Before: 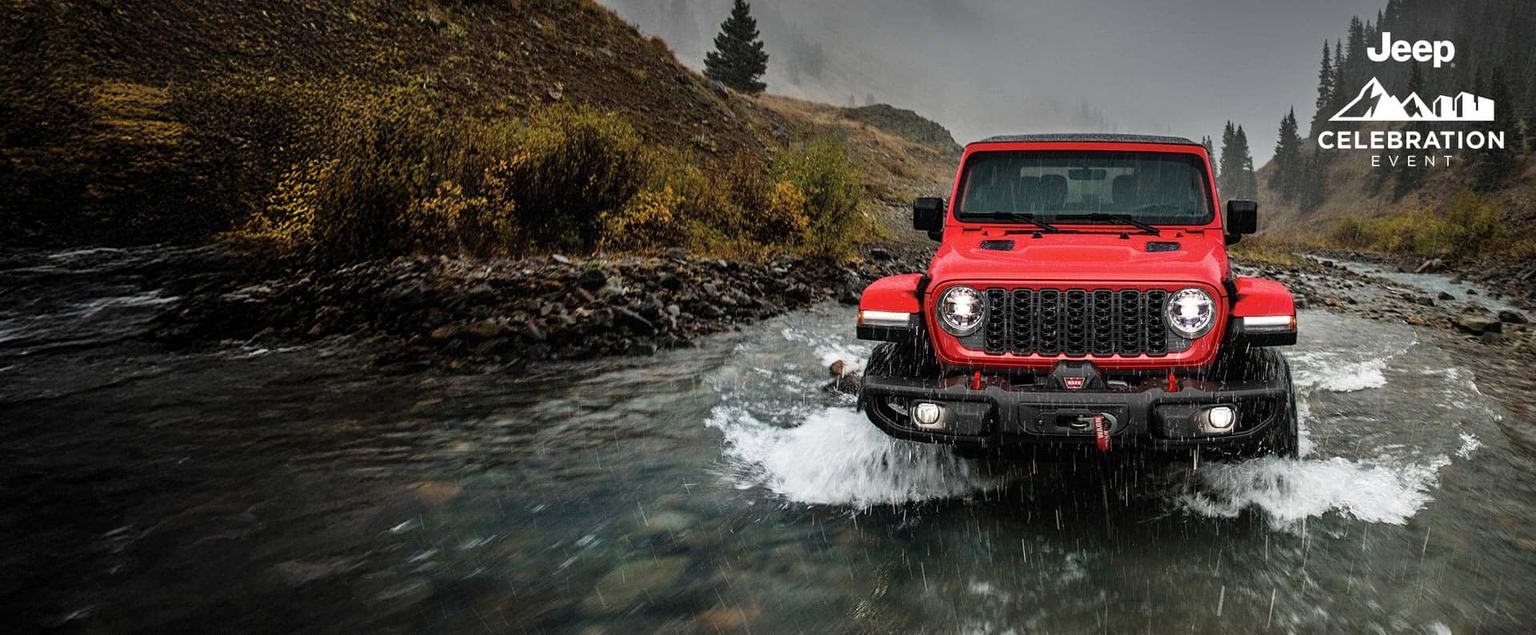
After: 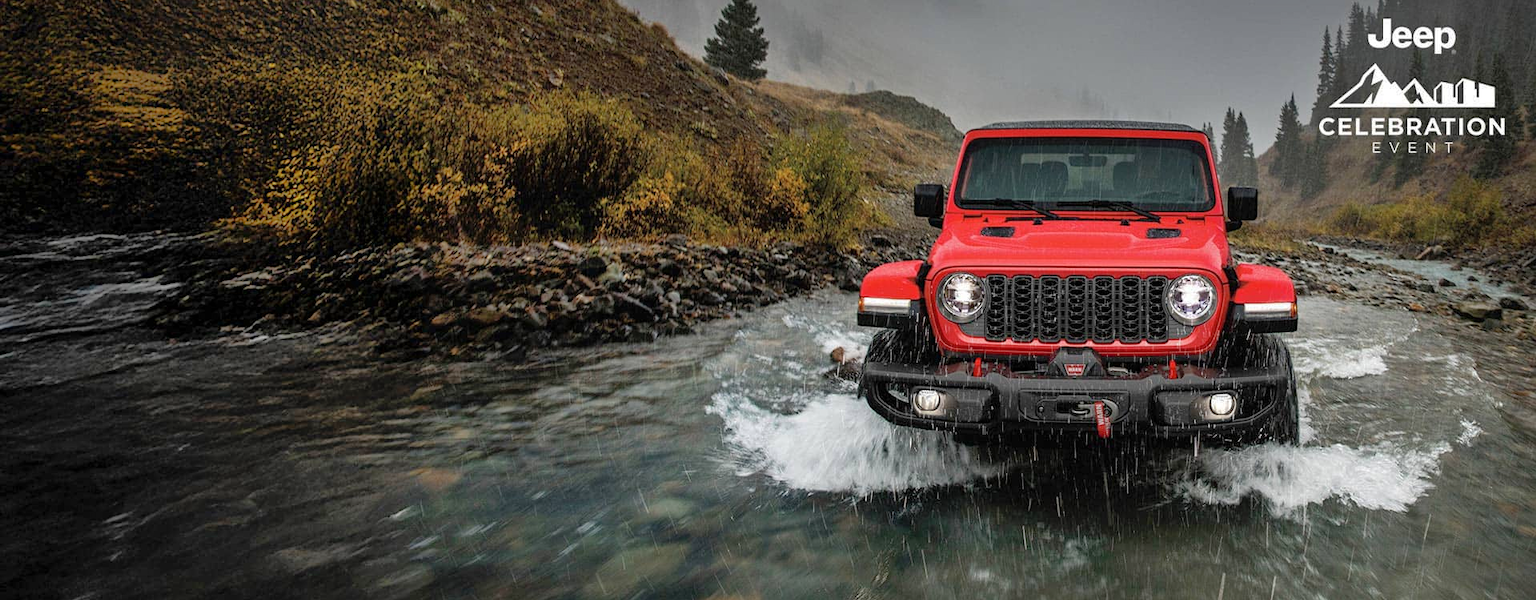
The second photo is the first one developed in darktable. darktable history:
crop and rotate: top 2.206%, bottom 3.269%
shadows and highlights: on, module defaults
base curve: curves: ch0 [(0, 0) (0.283, 0.295) (1, 1)], preserve colors none
